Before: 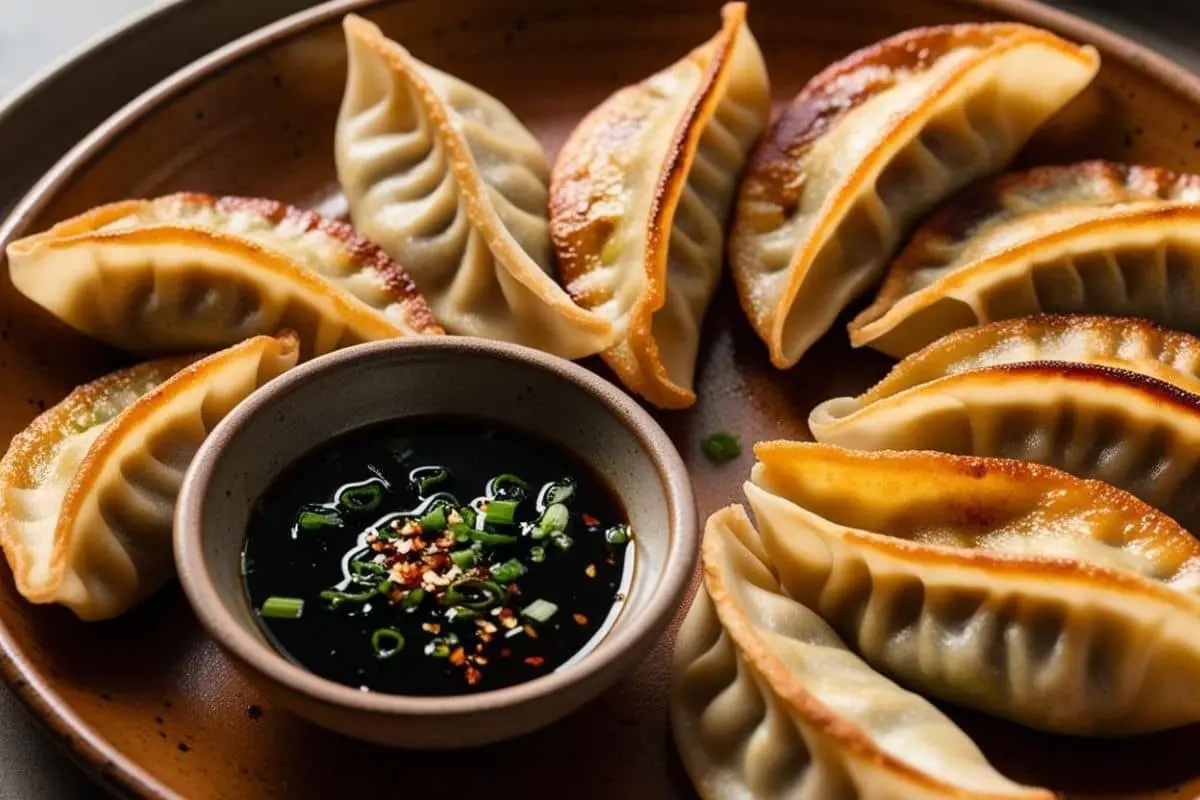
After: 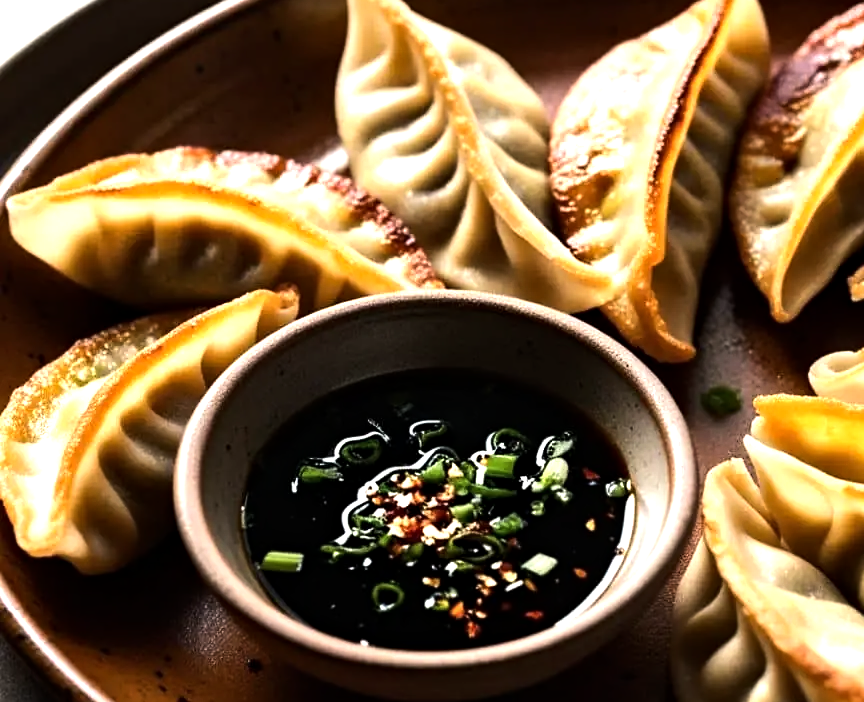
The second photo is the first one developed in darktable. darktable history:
crop: top 5.803%, right 27.864%, bottom 5.804%
tone equalizer: -8 EV -1.08 EV, -7 EV -1.01 EV, -6 EV -0.867 EV, -5 EV -0.578 EV, -3 EV 0.578 EV, -2 EV 0.867 EV, -1 EV 1.01 EV, +0 EV 1.08 EV, edges refinement/feathering 500, mask exposure compensation -1.57 EV, preserve details no
contrast equalizer: y [[0.5, 0.504, 0.515, 0.527, 0.535, 0.534], [0.5 ×6], [0.491, 0.387, 0.179, 0.068, 0.068, 0.068], [0 ×5, 0.023], [0 ×6]]
